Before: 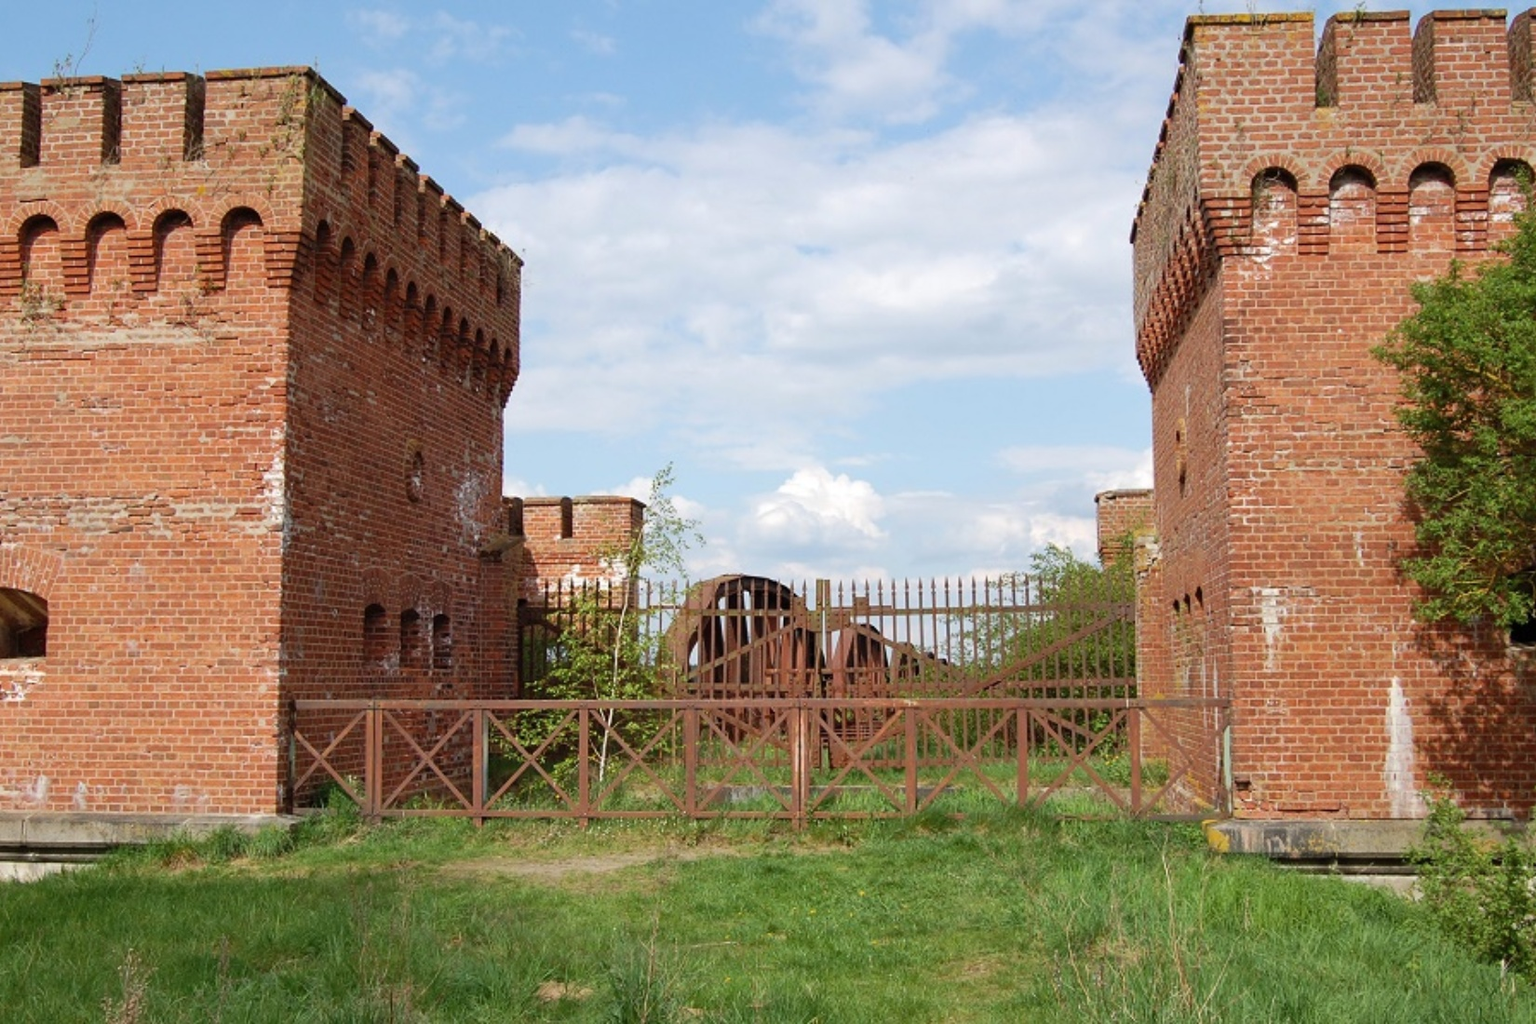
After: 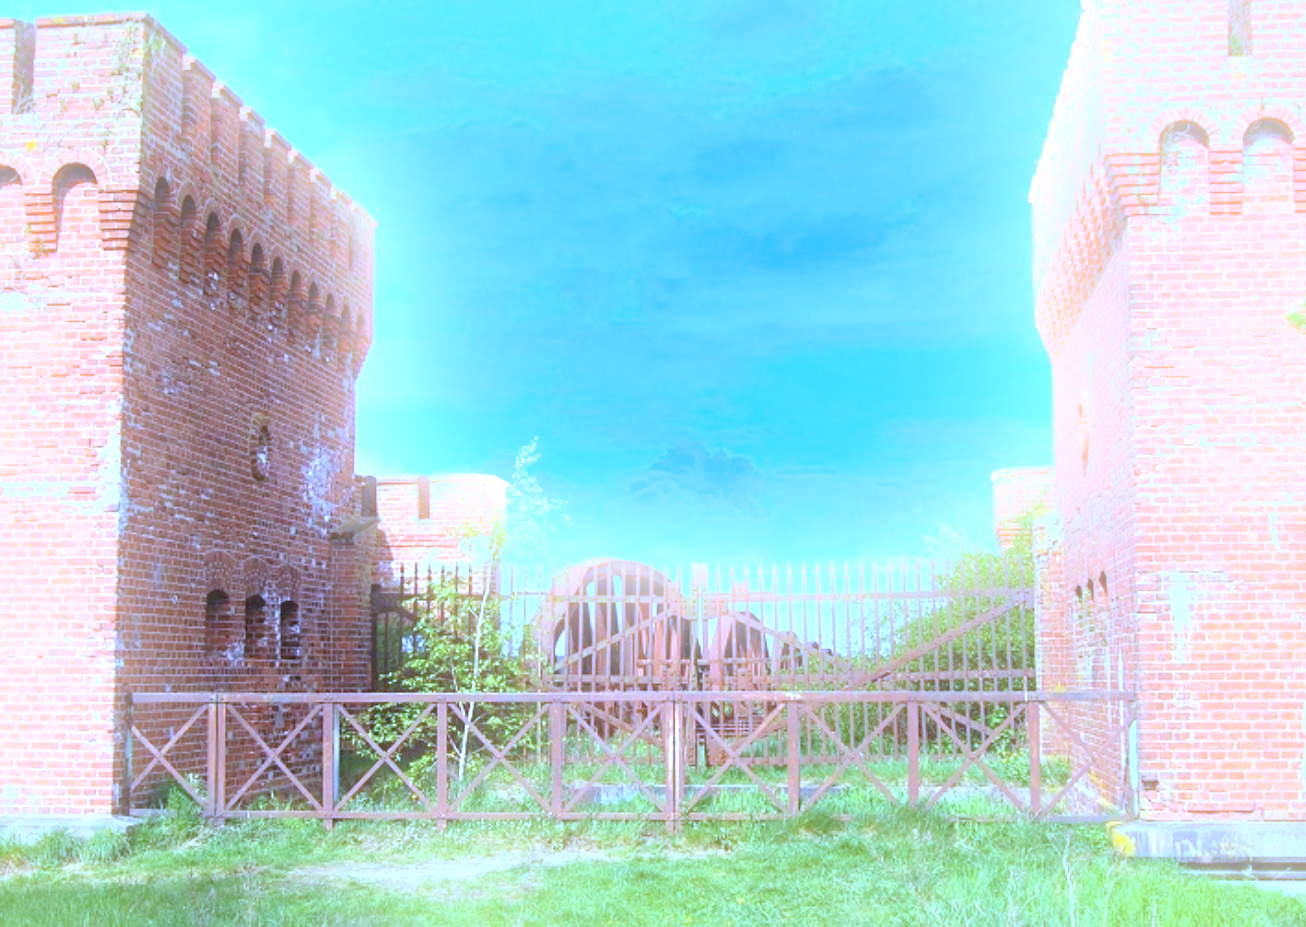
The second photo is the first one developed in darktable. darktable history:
color correction: saturation 0.85
contrast brightness saturation: contrast 0.04, saturation 0.16
crop: left 11.225%, top 5.381%, right 9.565%, bottom 10.314%
white balance: red 0.766, blue 1.537
bloom: on, module defaults
exposure: black level correction 0, exposure 1.379 EV, compensate exposure bias true, compensate highlight preservation false
